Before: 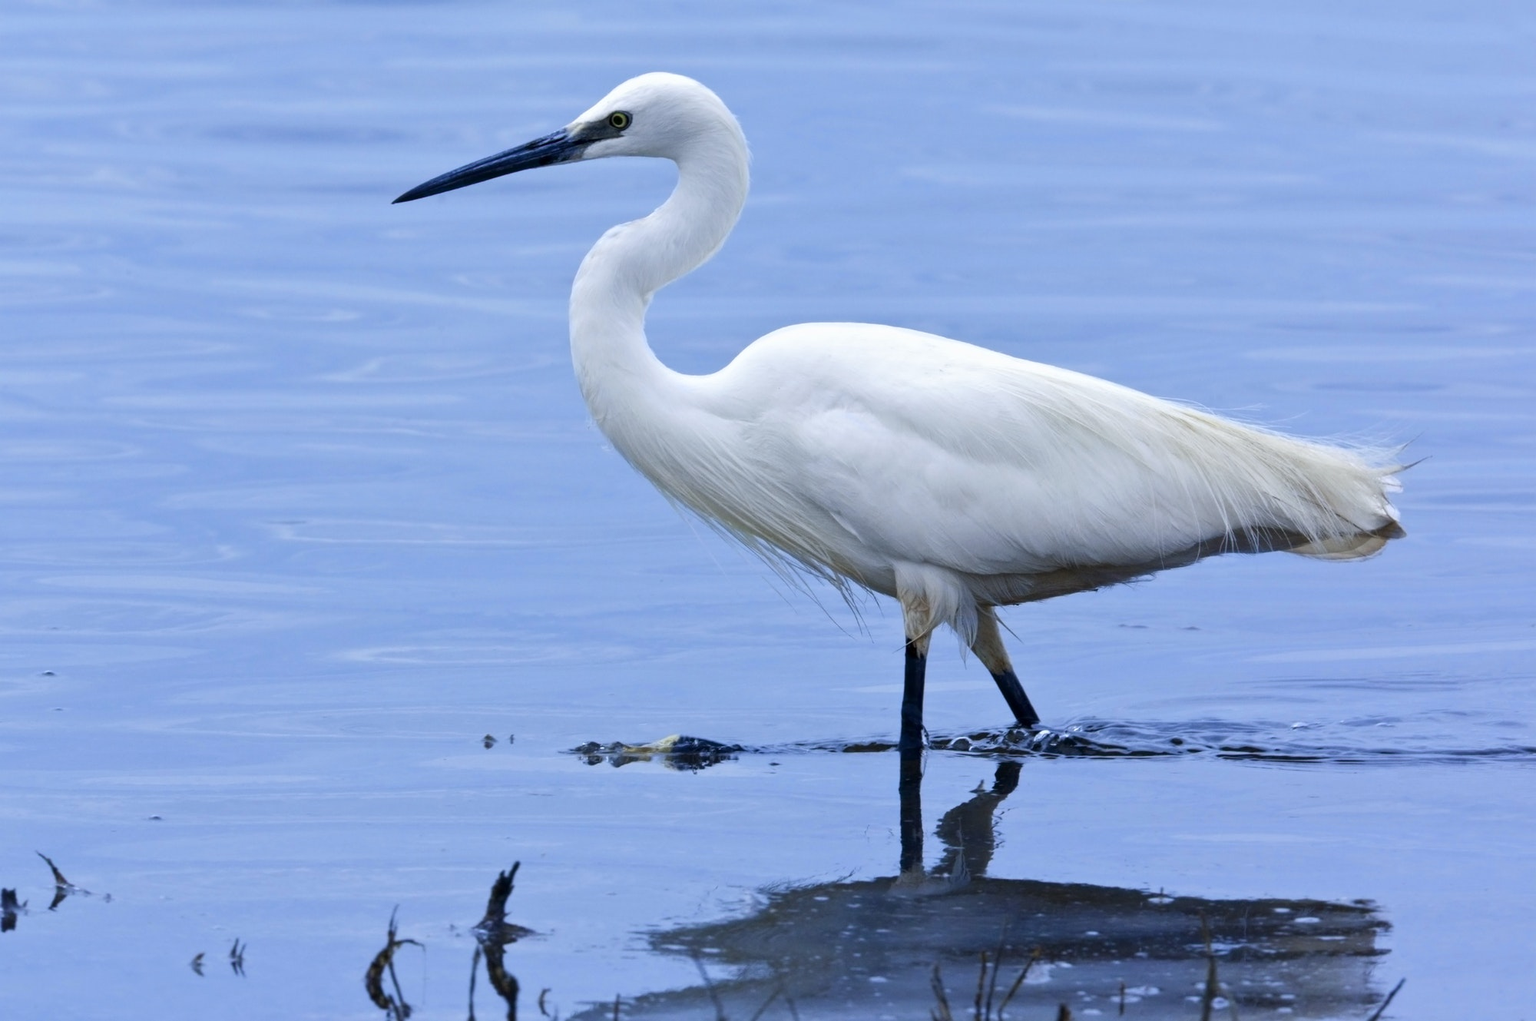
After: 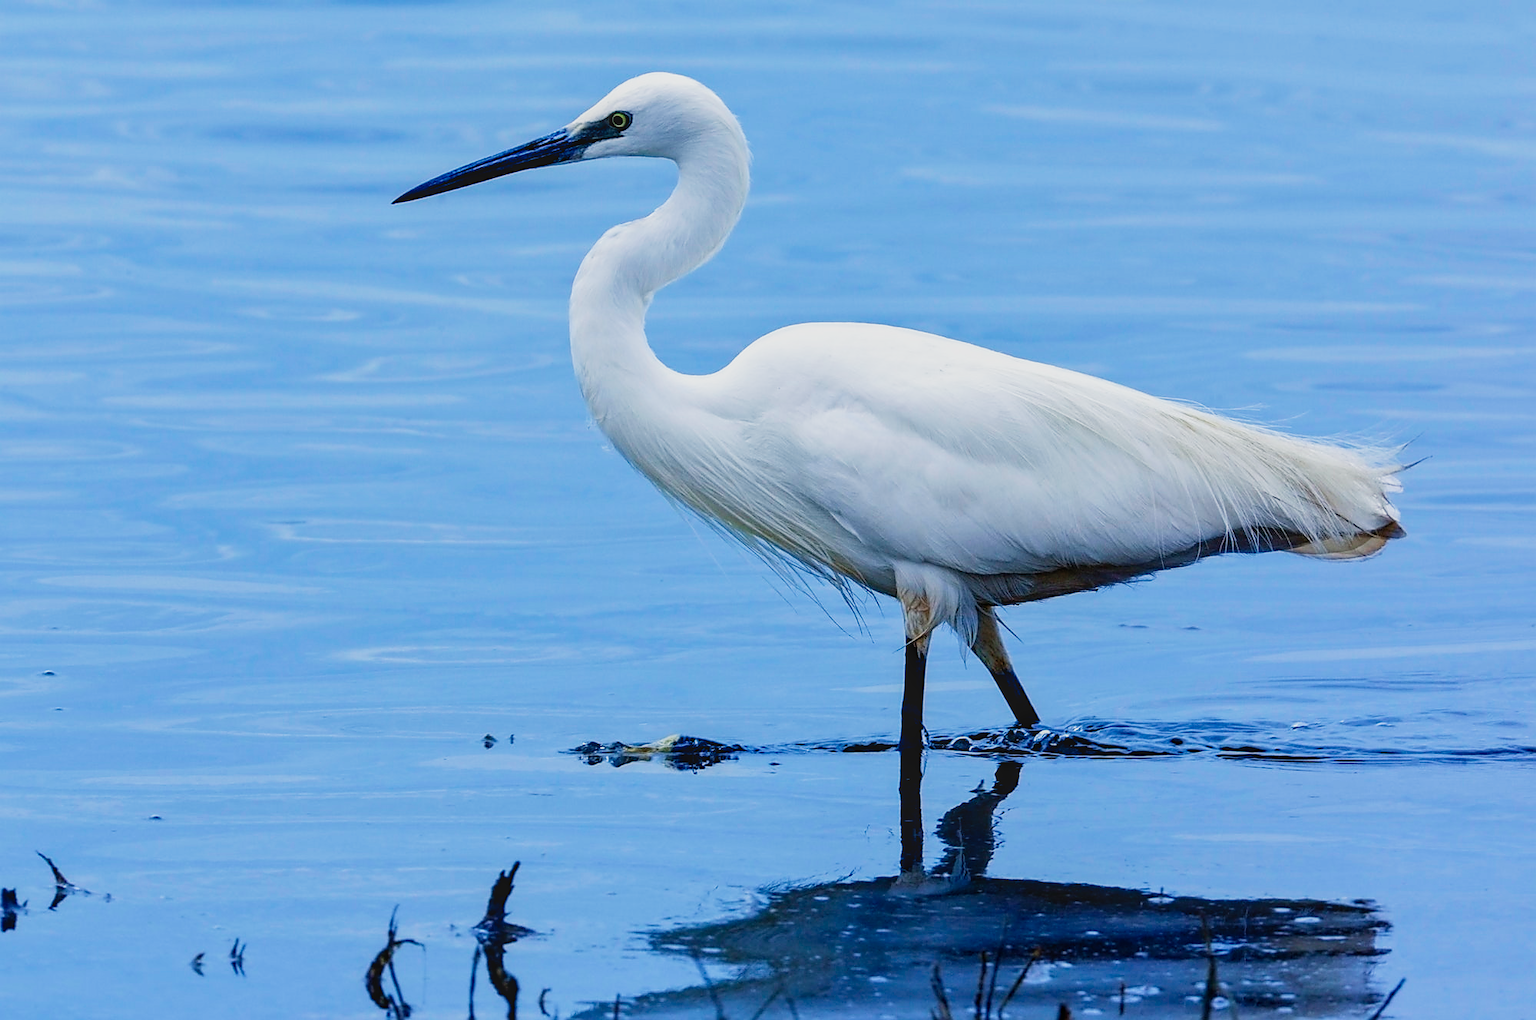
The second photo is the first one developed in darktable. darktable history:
sharpen: radius 1.37, amount 1.238, threshold 0.776
filmic rgb: middle gray luminance 12.68%, black relative exposure -10.1 EV, white relative exposure 3.47 EV, target black luminance 0%, hardness 5.77, latitude 44.77%, contrast 1.226, highlights saturation mix 6.11%, shadows ↔ highlights balance 26.38%, preserve chrominance no, color science v5 (2021)
local contrast: on, module defaults
velvia: on, module defaults
contrast brightness saturation: contrast -0.106
